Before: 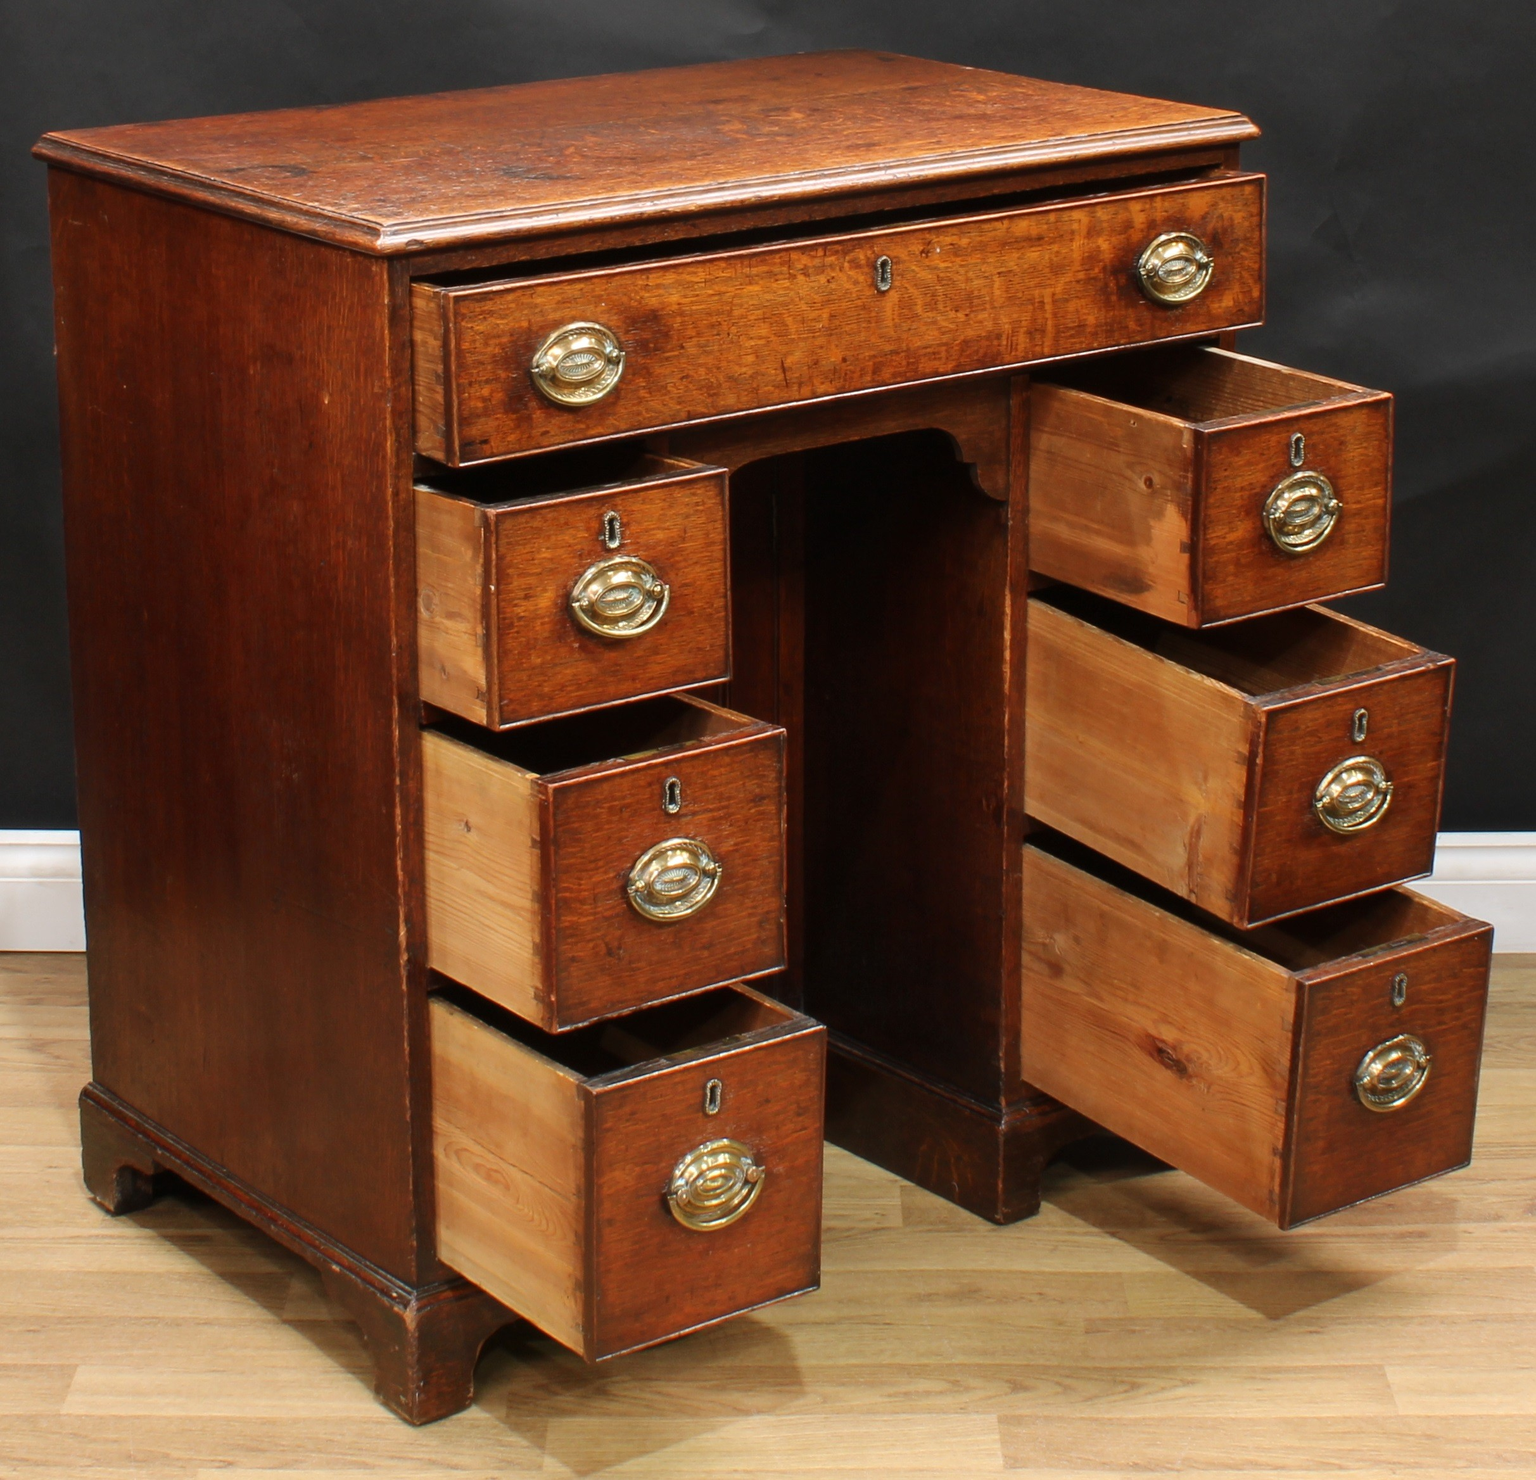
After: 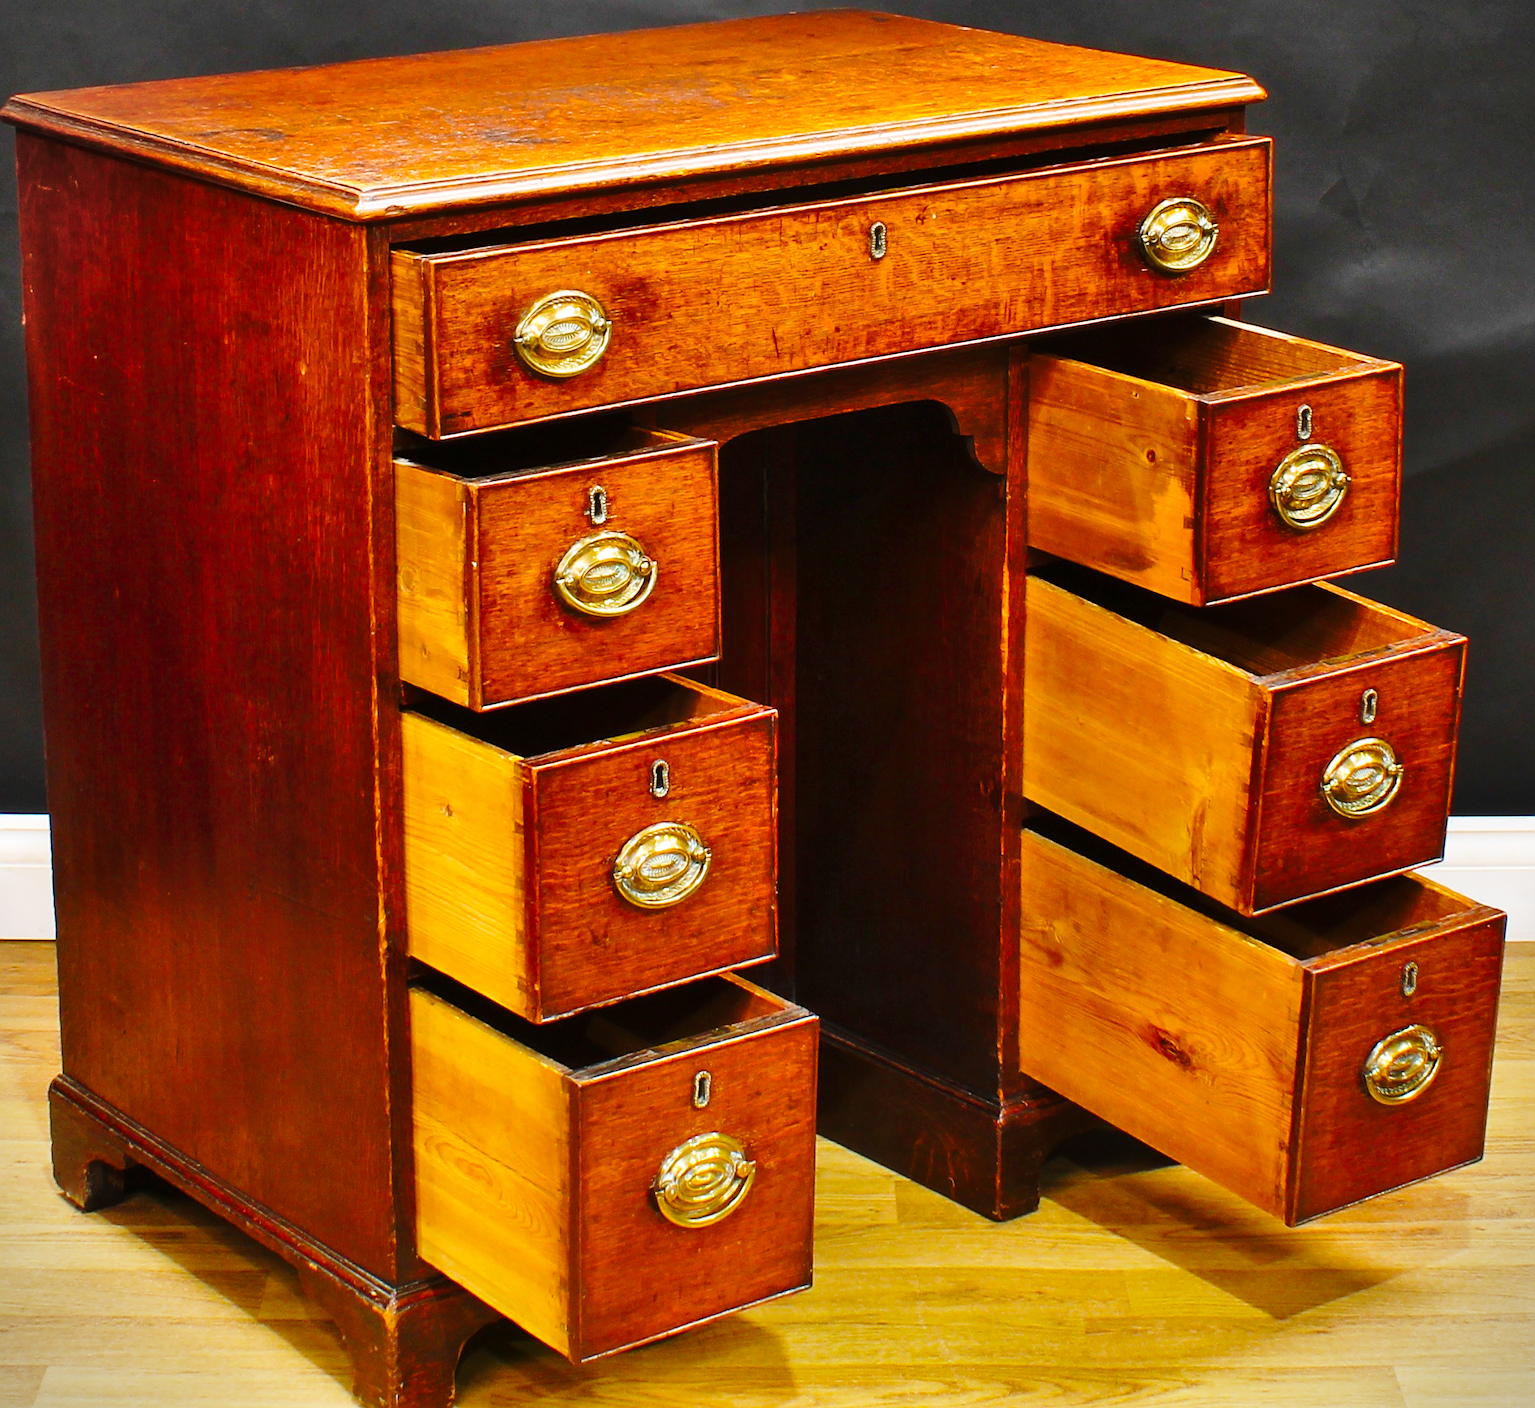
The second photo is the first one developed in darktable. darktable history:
sharpen: on, module defaults
crop: left 2.107%, top 2.775%, right 0.89%, bottom 4.926%
vignetting: fall-off start 100.64%
base curve: curves: ch0 [(0, 0) (0.028, 0.03) (0.121, 0.232) (0.46, 0.748) (0.859, 0.968) (1, 1)], preserve colors none
color balance rgb: linear chroma grading › global chroma 15.064%, perceptual saturation grading › global saturation 30.179%, global vibrance 20%
shadows and highlights: soften with gaussian
